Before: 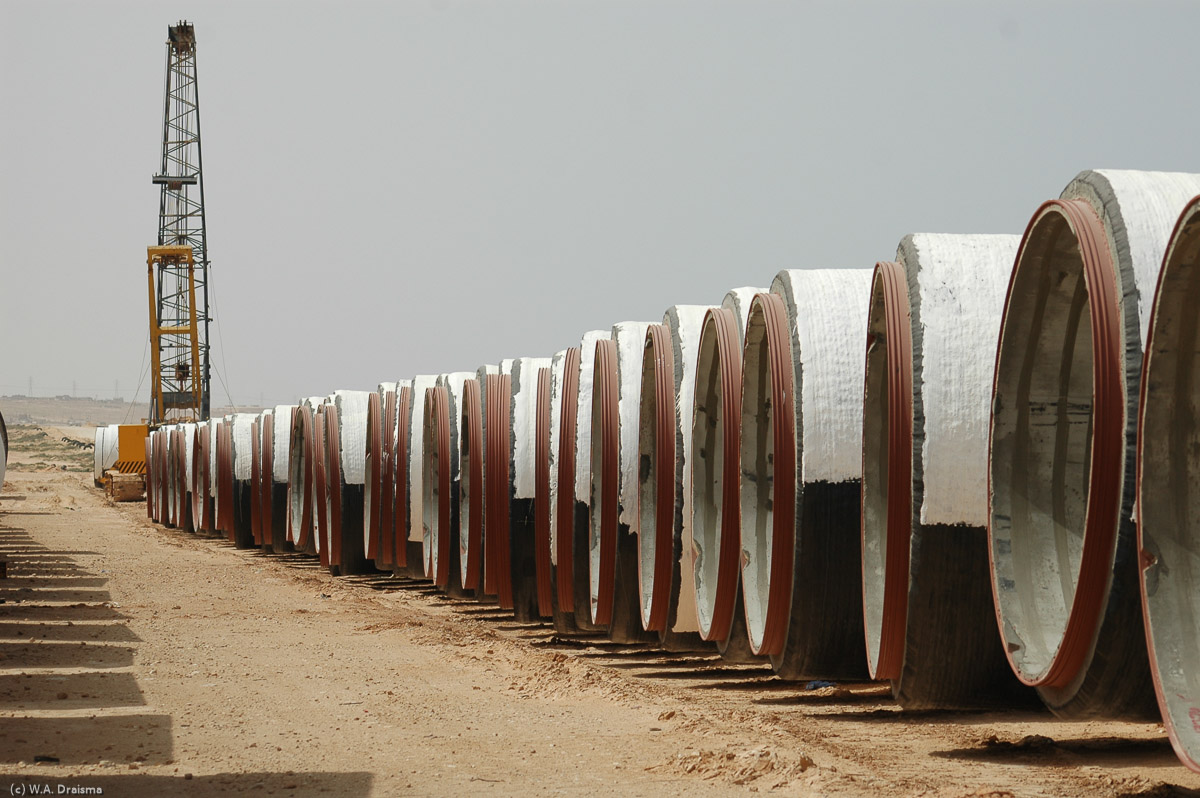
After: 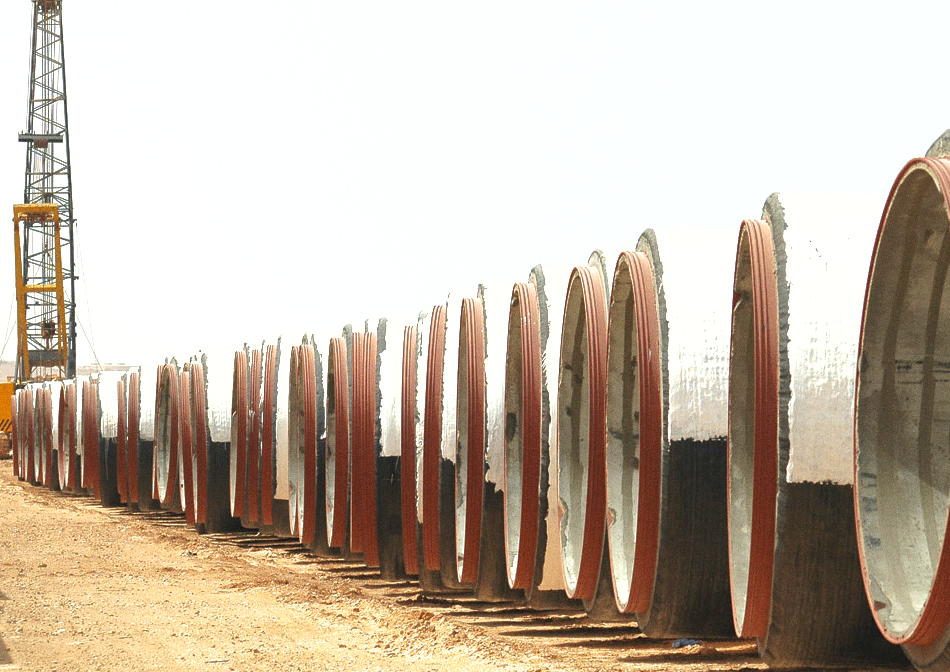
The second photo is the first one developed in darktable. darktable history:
crop: left 11.225%, top 5.381%, right 9.565%, bottom 10.314%
exposure: black level correction 0, exposure 1.1 EV, compensate highlight preservation false
shadows and highlights: on, module defaults
grain: coarseness 0.09 ISO
